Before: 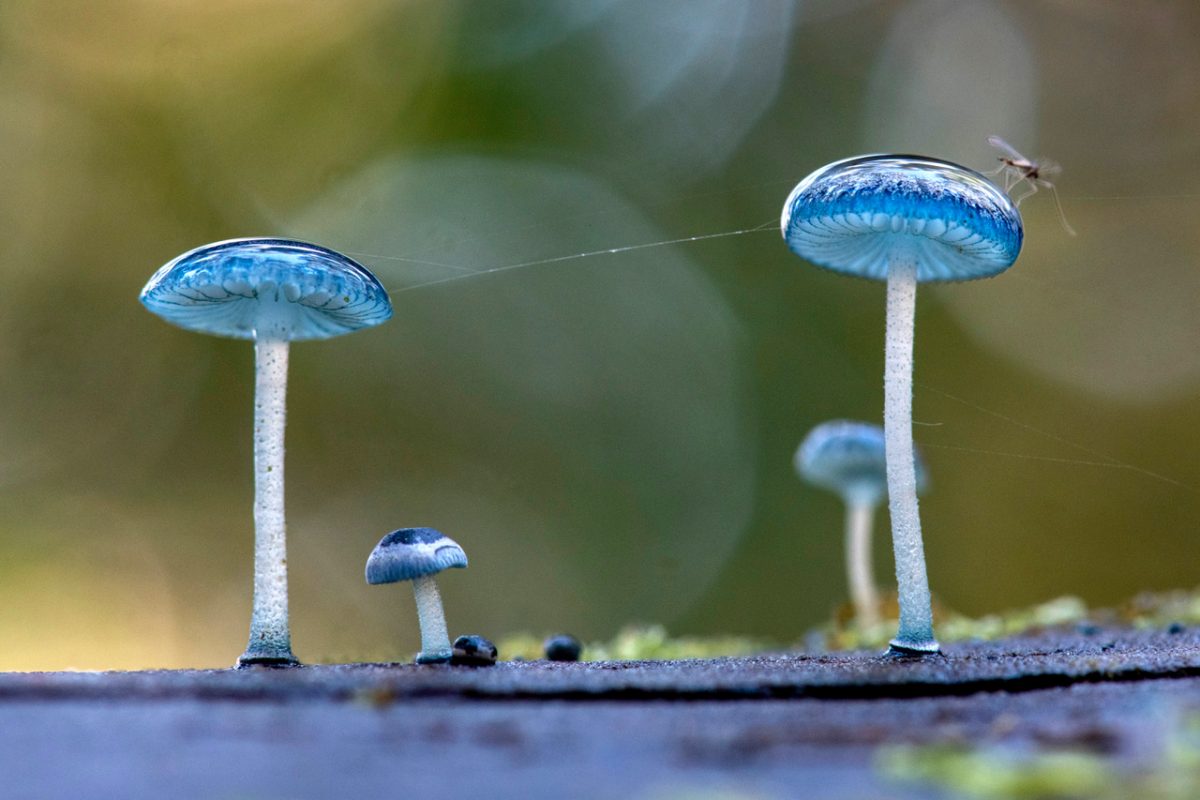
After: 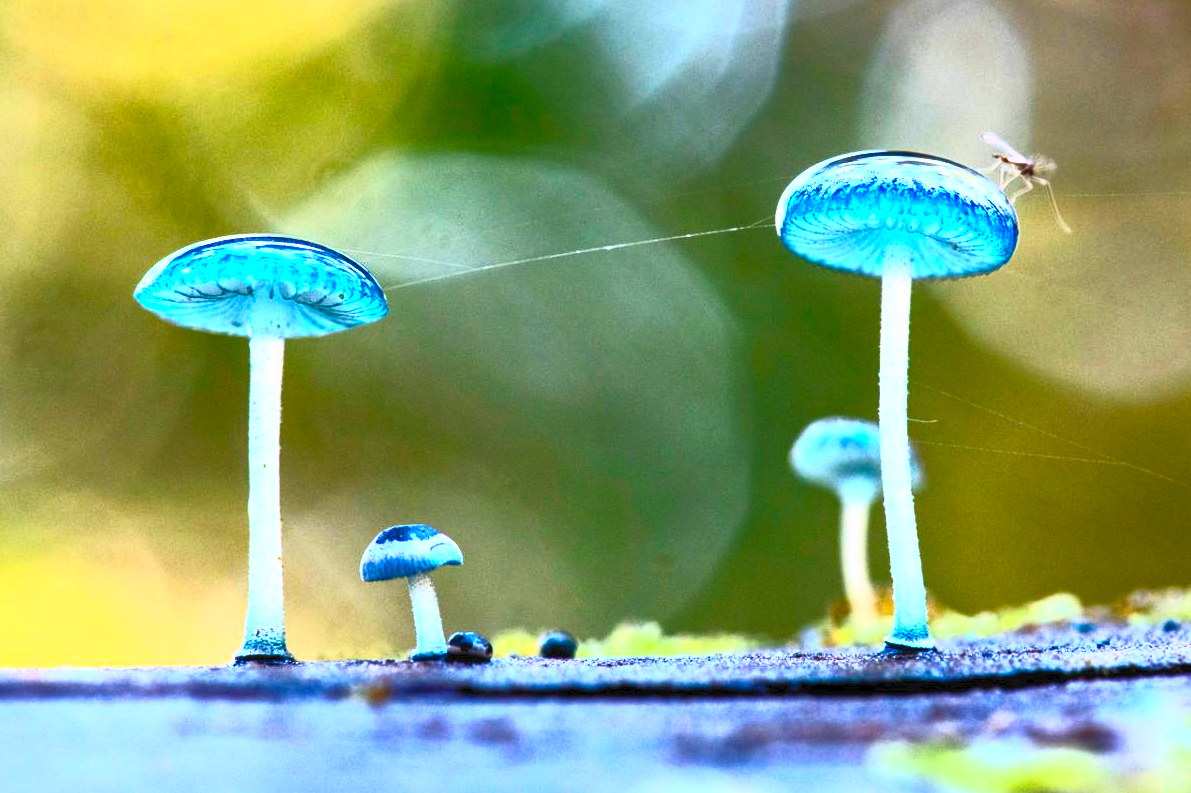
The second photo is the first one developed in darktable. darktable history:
crop: left 0.434%, top 0.485%, right 0.244%, bottom 0.386%
tone equalizer: -8 EV -0.55 EV
contrast brightness saturation: contrast 1, brightness 1, saturation 1
color balance: output saturation 98.5%
